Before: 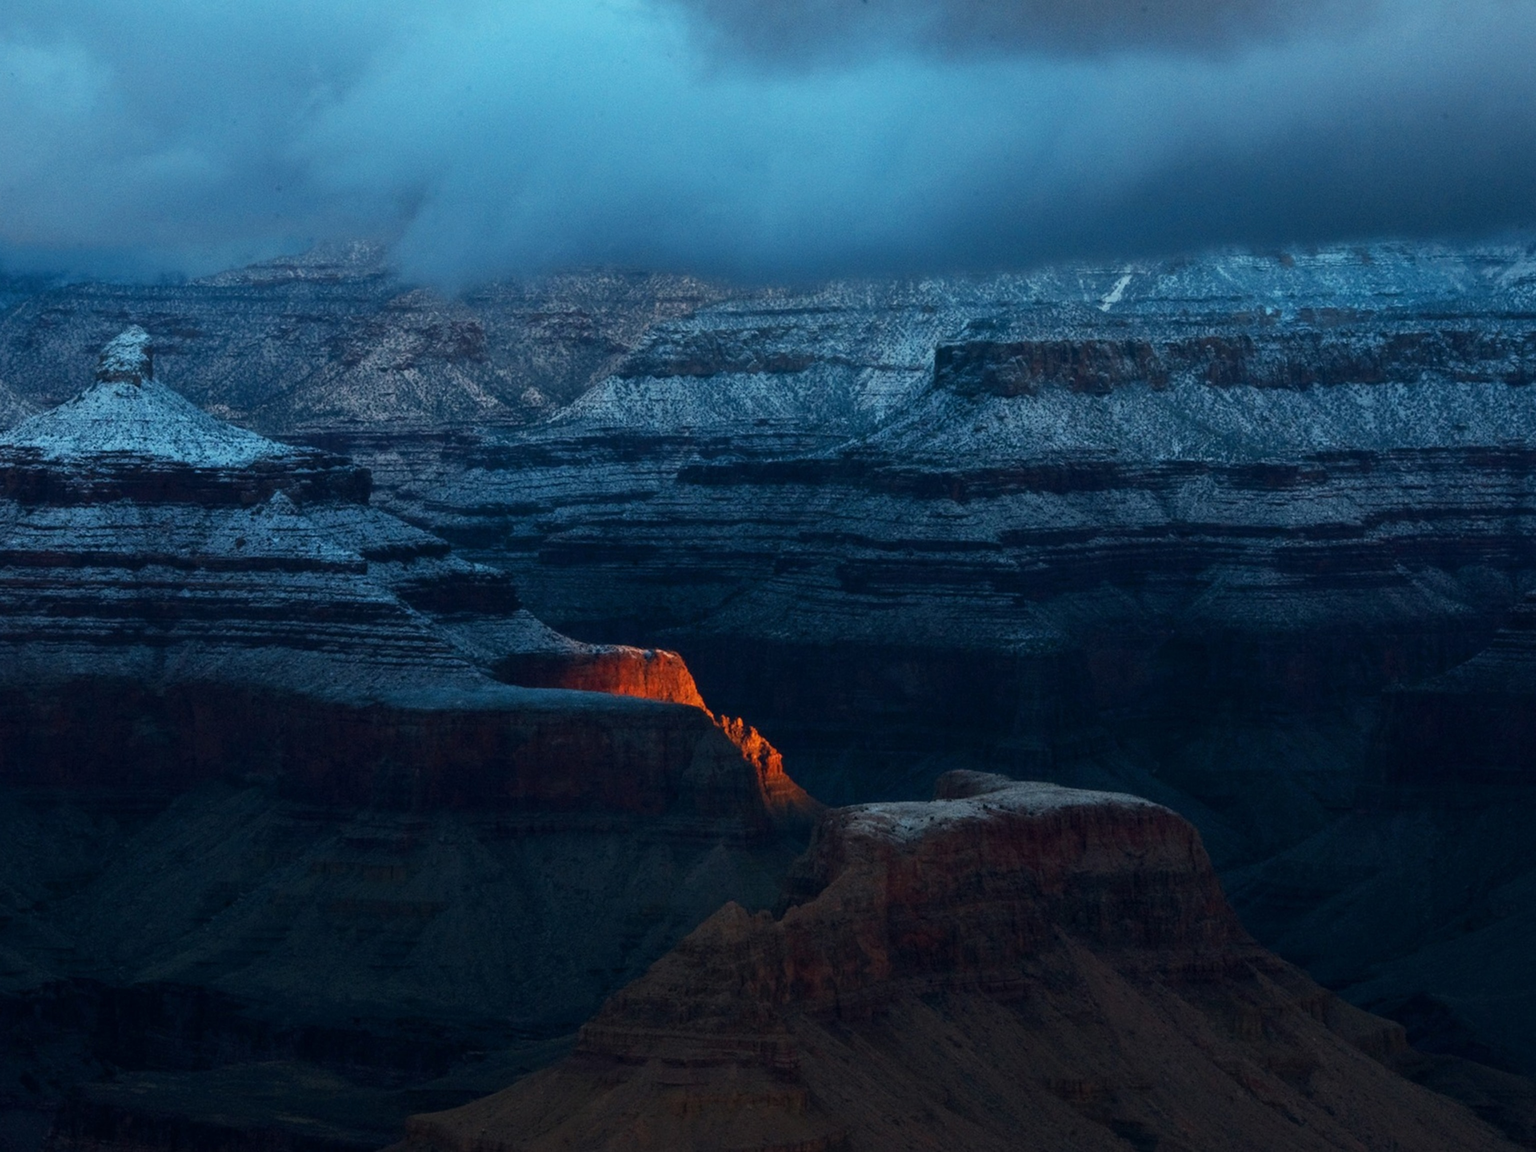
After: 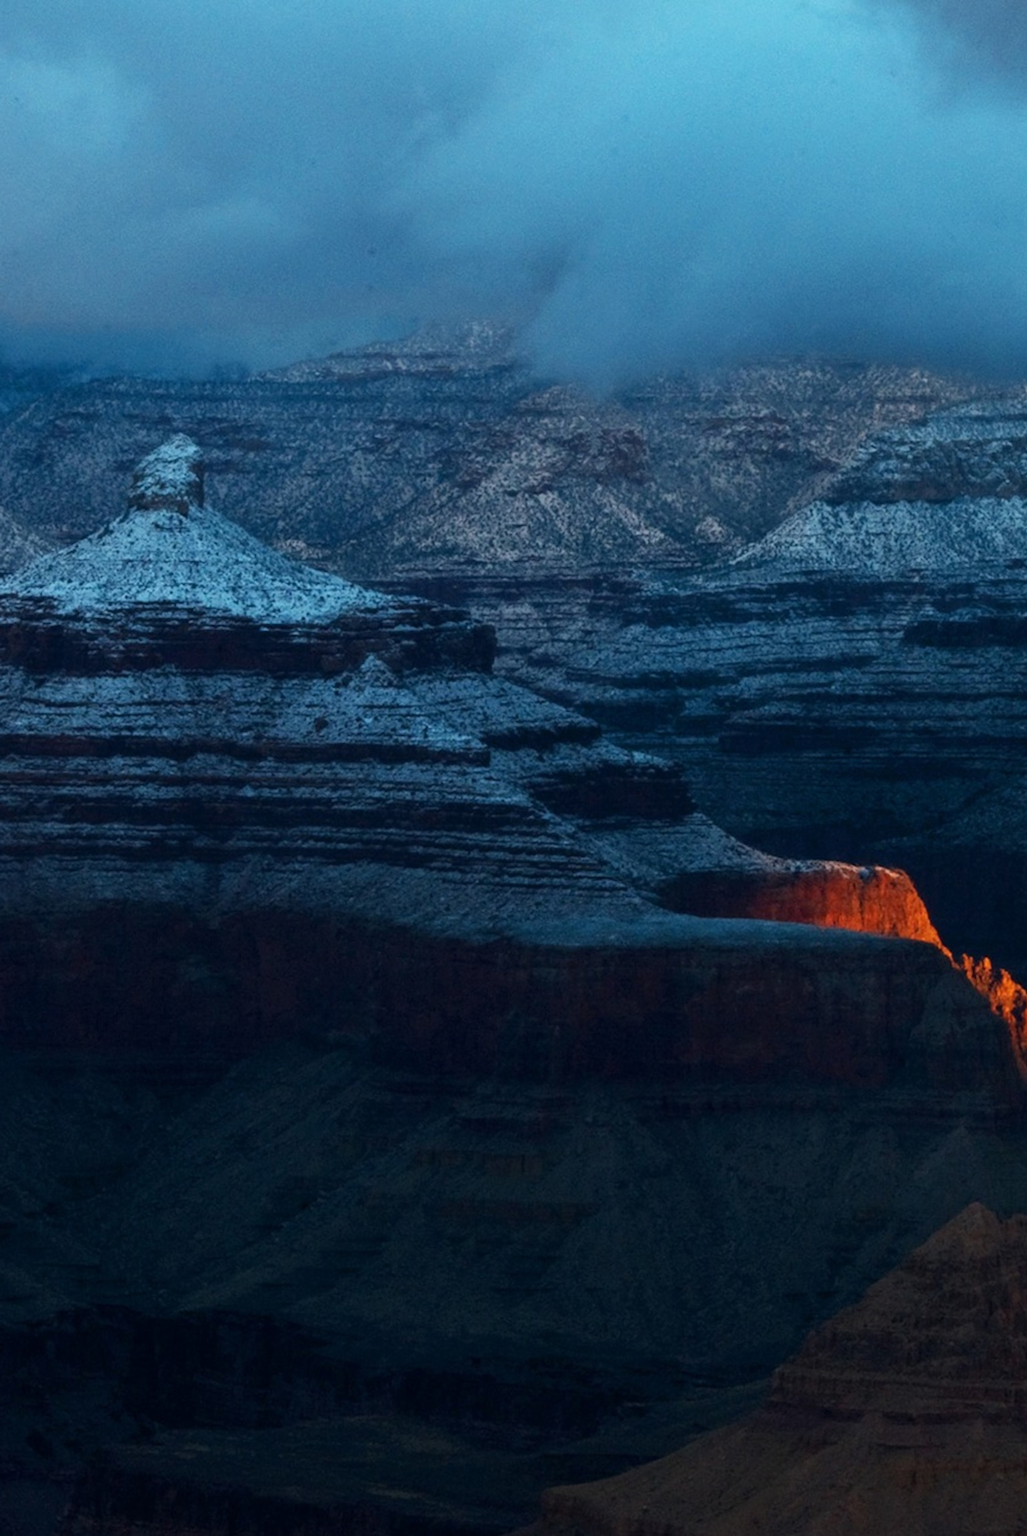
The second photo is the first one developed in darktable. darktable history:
crop and rotate: left 0.028%, top 0%, right 49.825%
